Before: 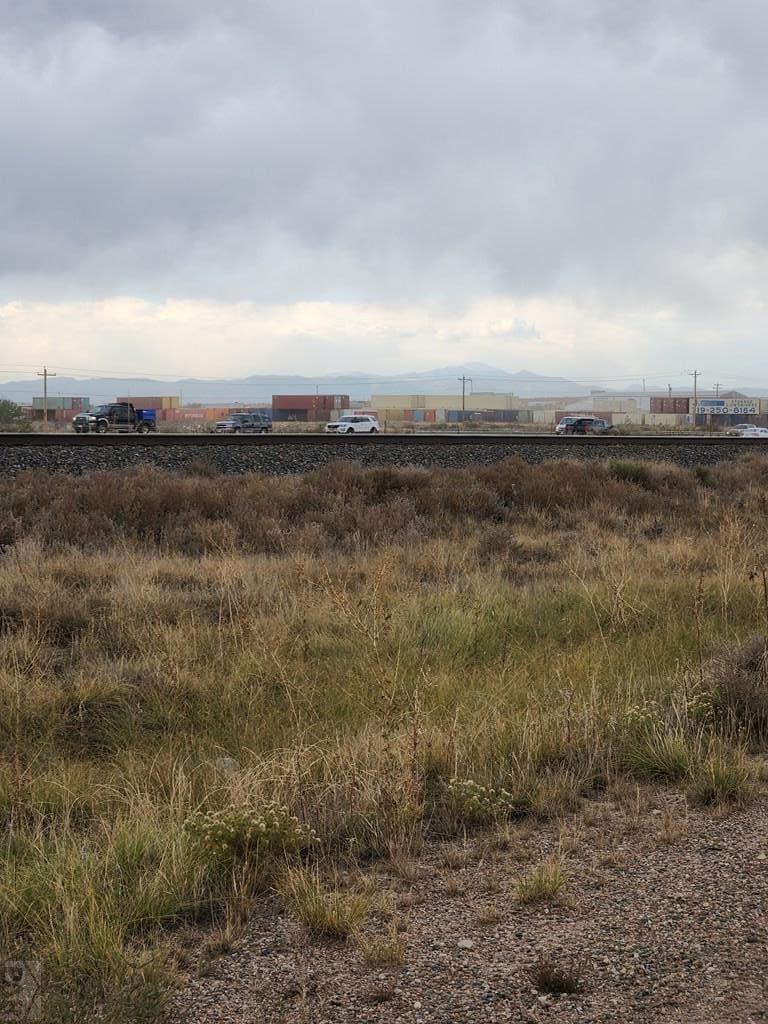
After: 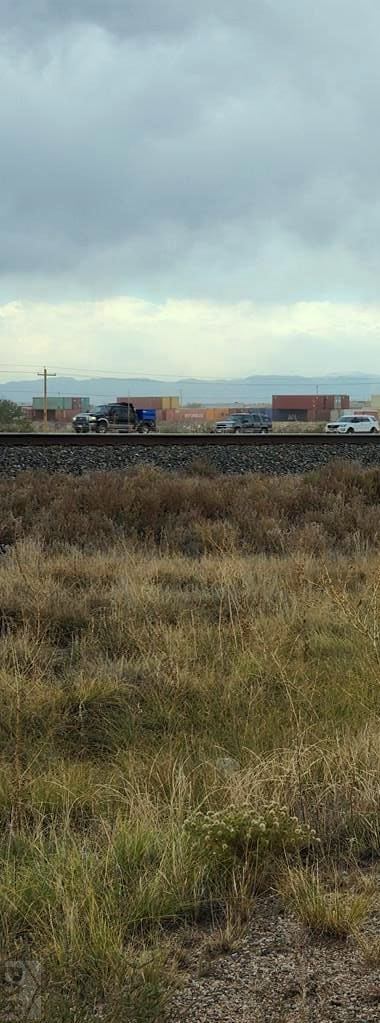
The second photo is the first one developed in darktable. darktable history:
color correction: highlights a* -8.49, highlights b* 3.08
crop and rotate: left 0.03%, top 0%, right 50.388%
tone equalizer: on, module defaults
haze removal: compatibility mode true, adaptive false
